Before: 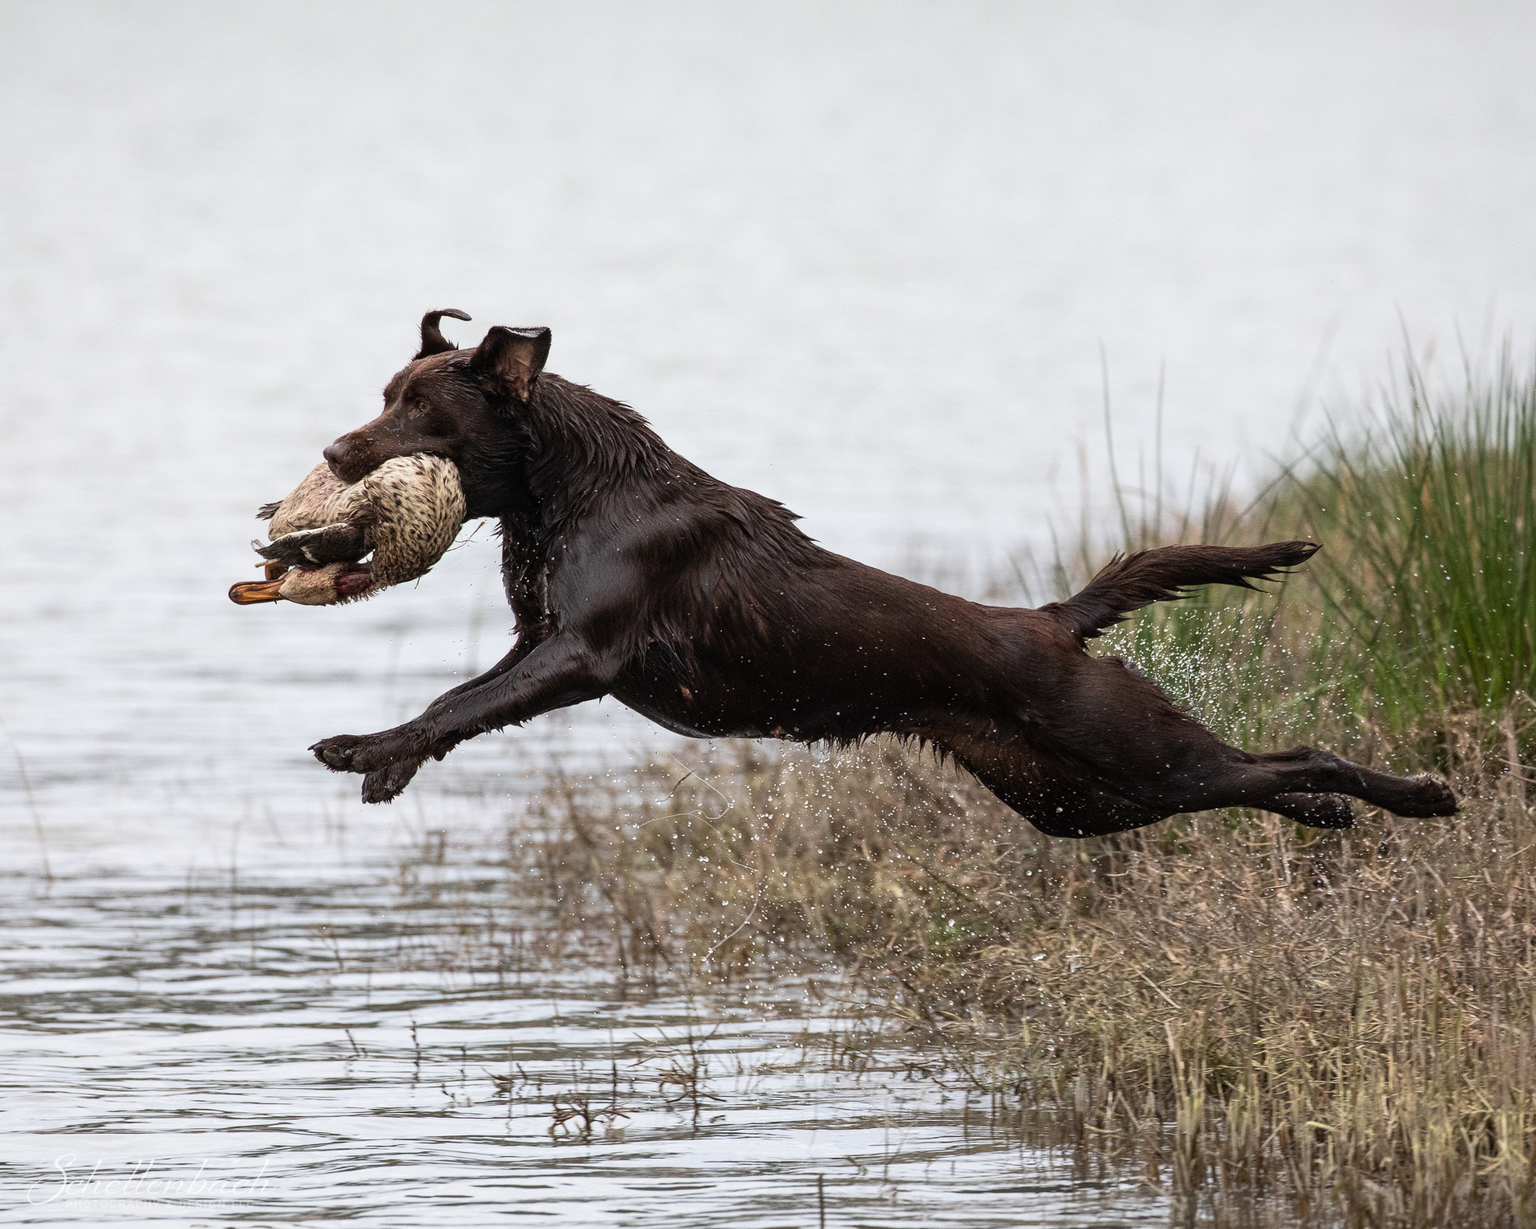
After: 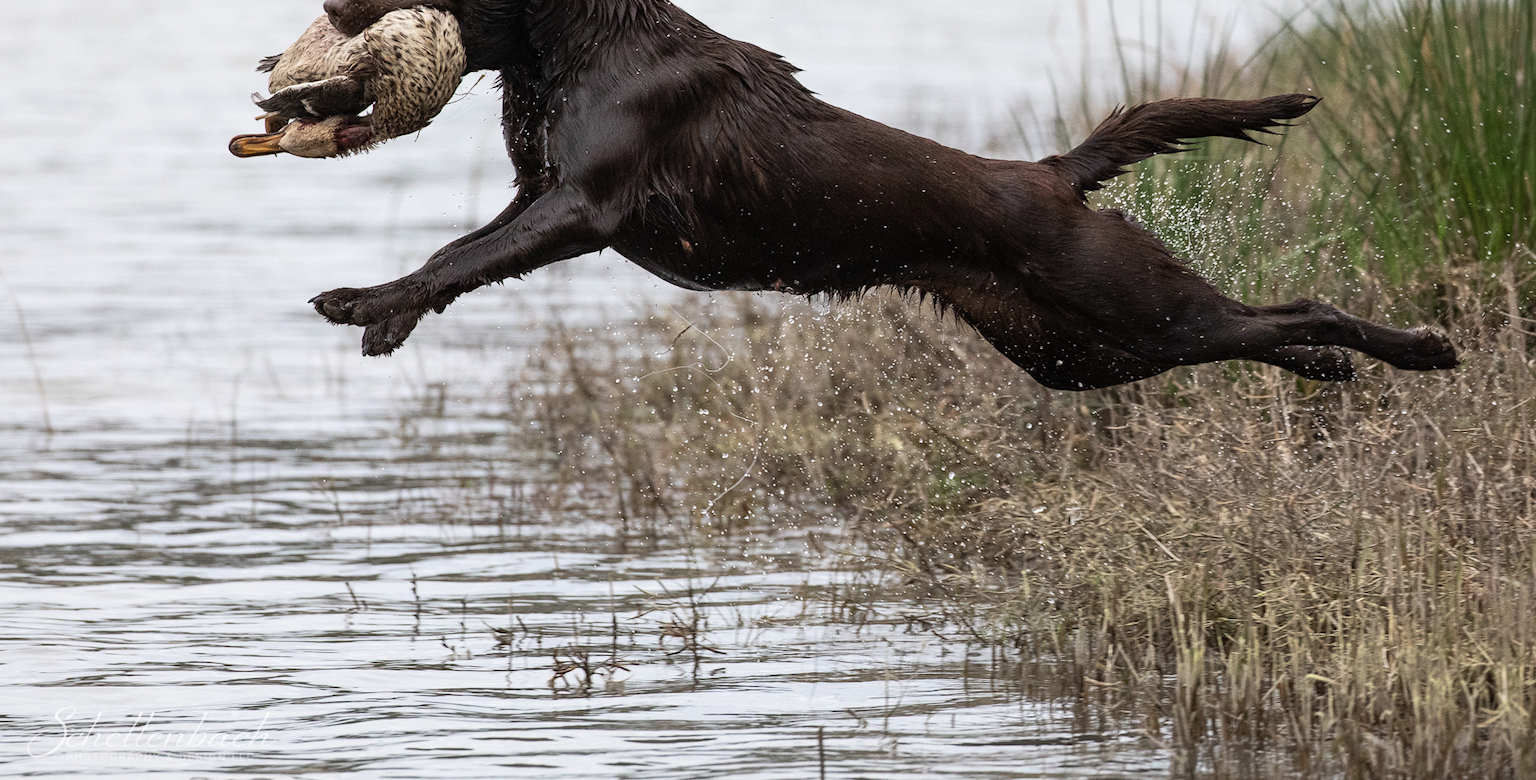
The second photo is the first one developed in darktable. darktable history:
crop and rotate: top 36.435%
color zones: curves: ch1 [(0.113, 0.438) (0.75, 0.5)]; ch2 [(0.12, 0.526) (0.75, 0.5)]
